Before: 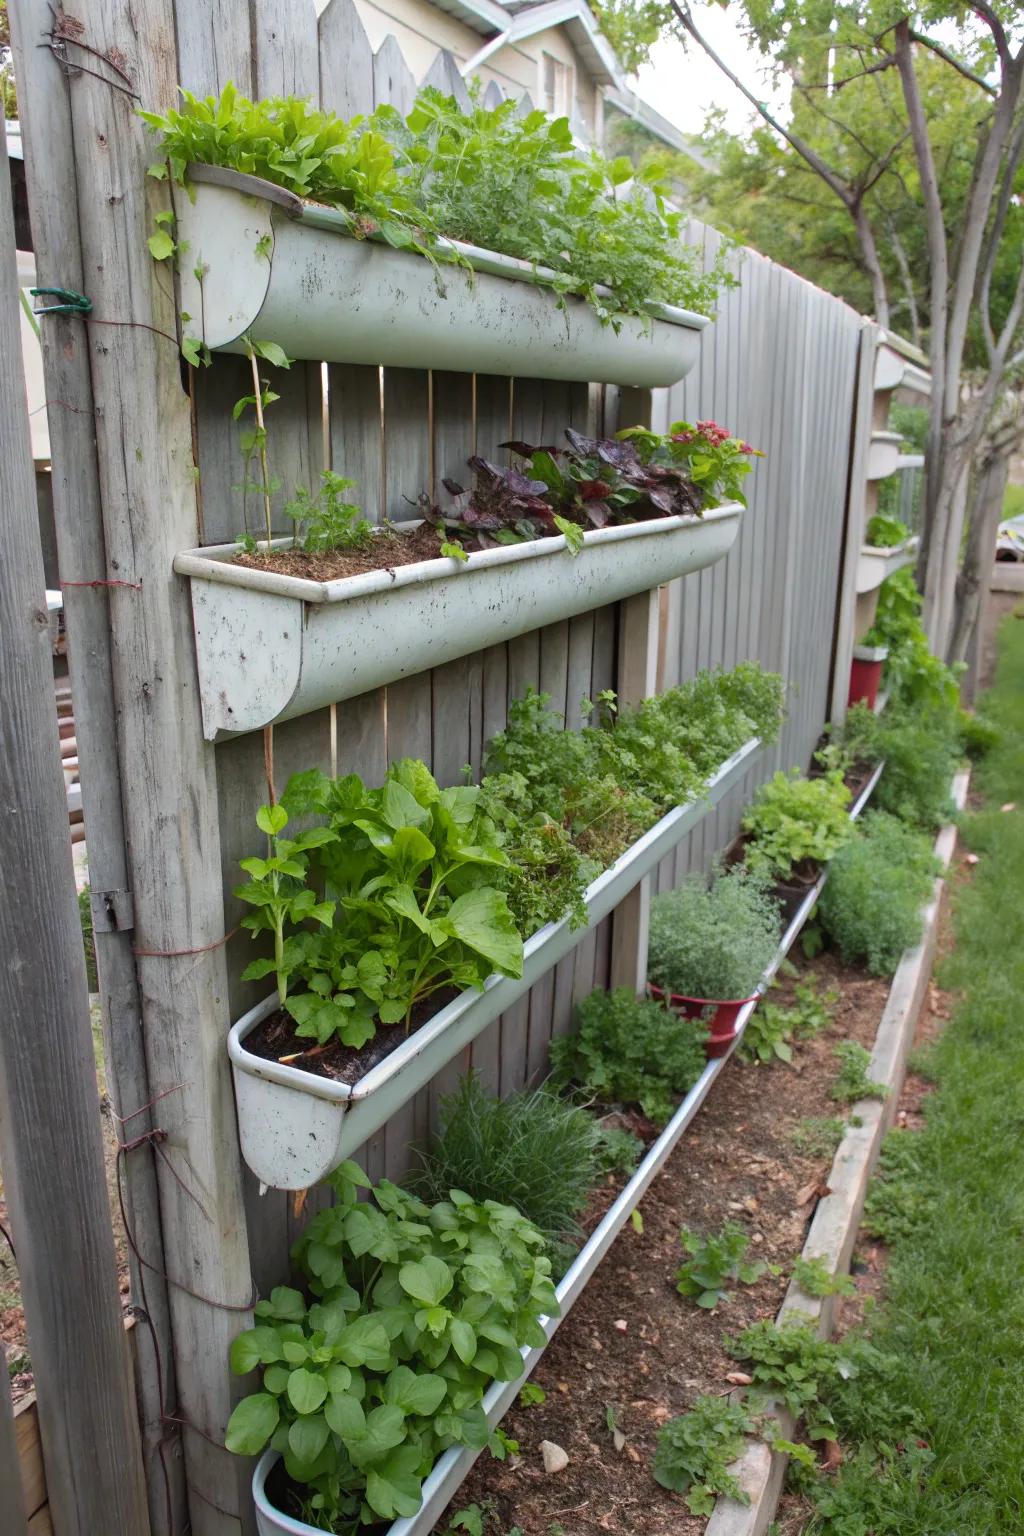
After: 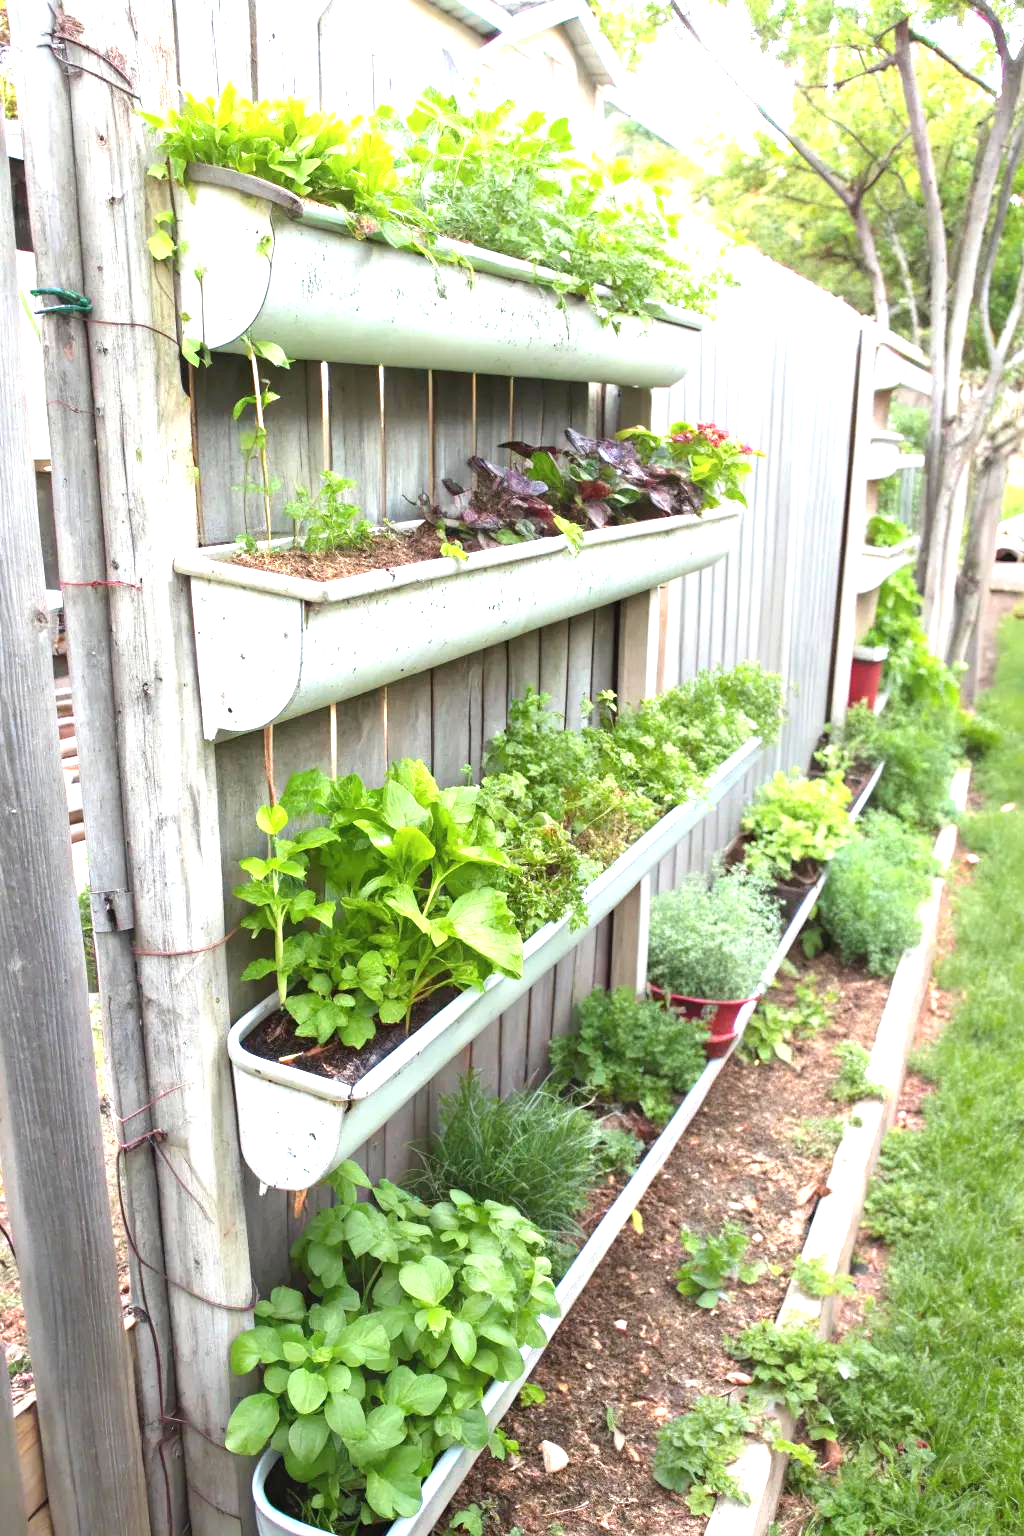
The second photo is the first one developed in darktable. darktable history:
exposure: black level correction 0, exposure 1.624 EV, compensate exposure bias true, compensate highlight preservation false
color zones: curves: ch1 [(0, 0.469) (0.001, 0.469) (0.12, 0.446) (0.248, 0.469) (0.5, 0.5) (0.748, 0.5) (0.999, 0.469) (1, 0.469)], mix -62.61%
